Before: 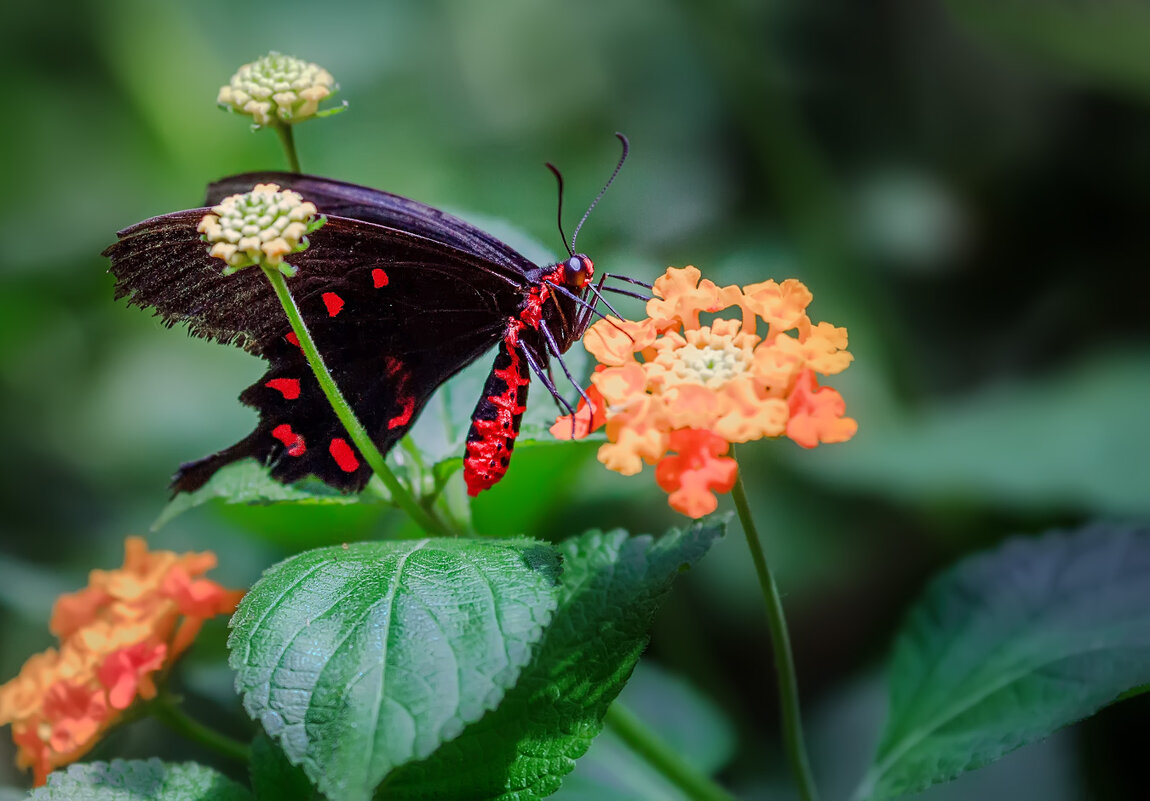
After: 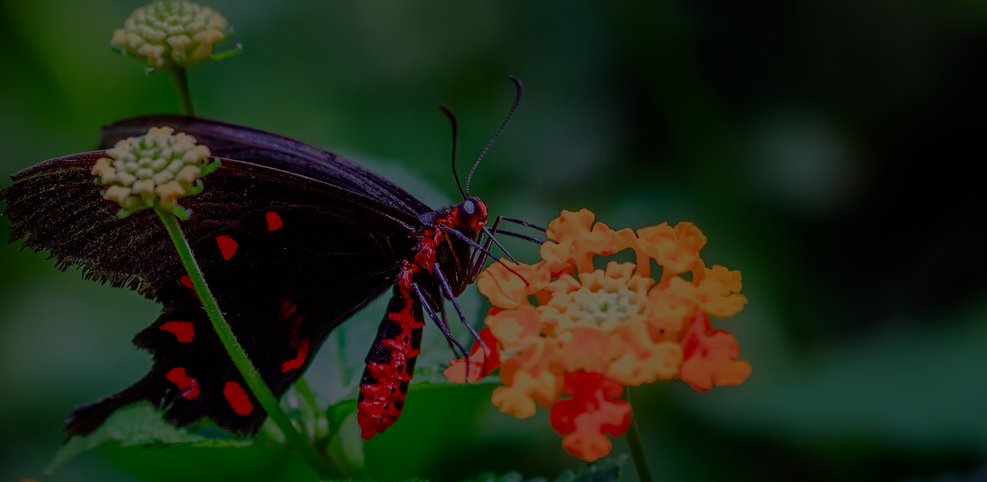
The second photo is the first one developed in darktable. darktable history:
crop and rotate: left 9.287%, top 7.164%, right 4.849%, bottom 32.648%
color correction: highlights b* 0.057, saturation 1.36
exposure: exposure -2.366 EV, compensate highlight preservation false
